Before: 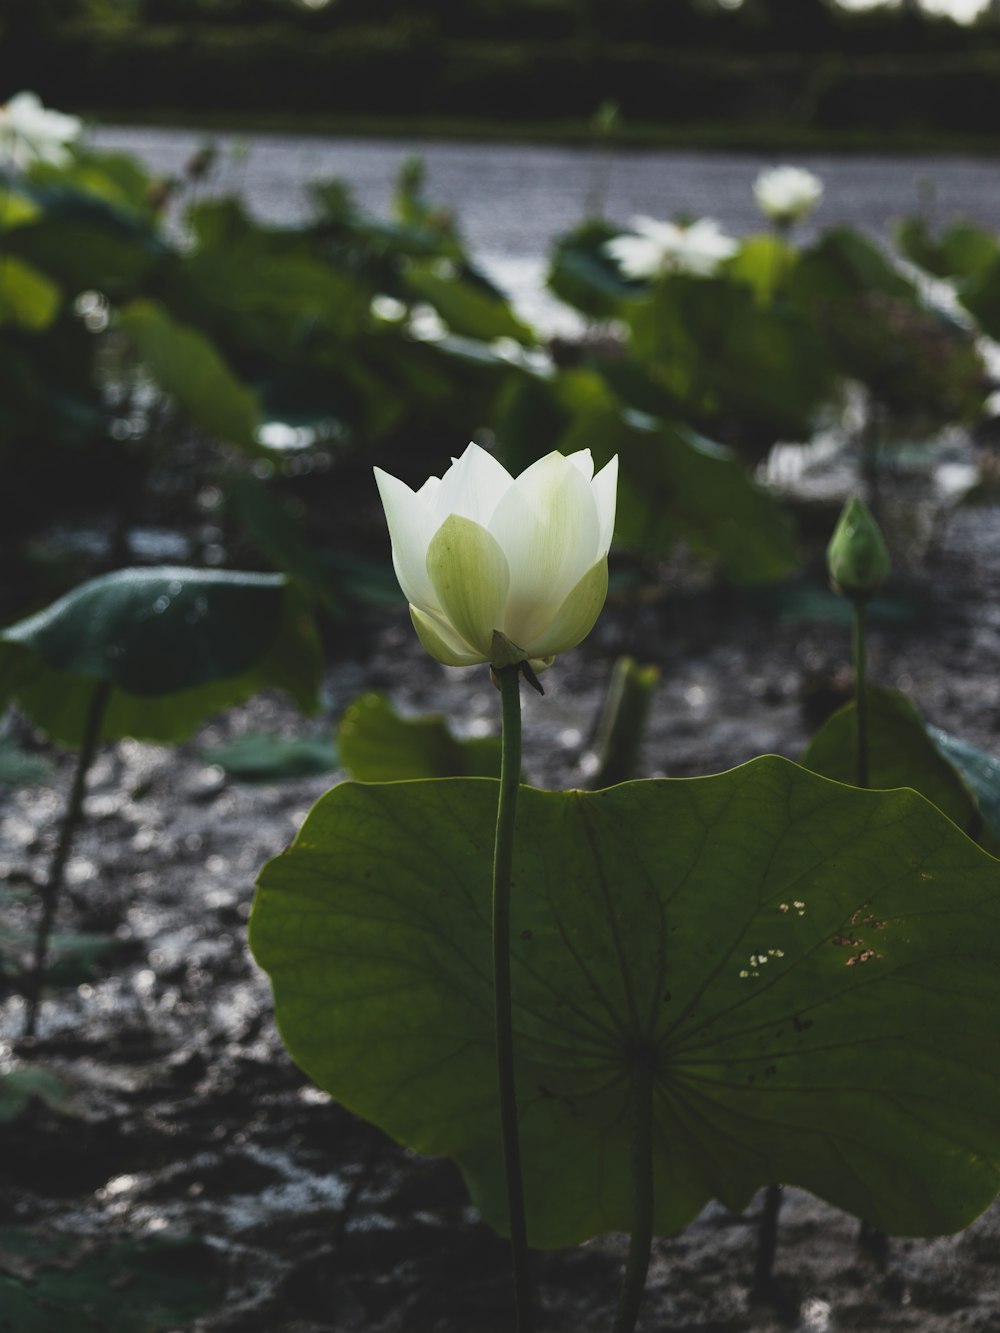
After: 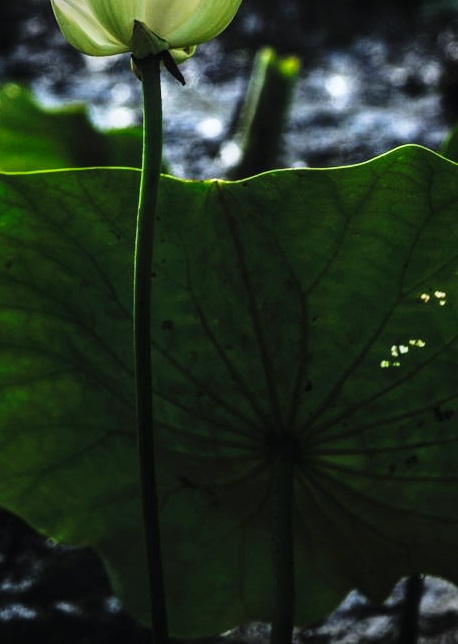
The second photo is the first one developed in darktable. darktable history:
exposure: exposure 0.999 EV, compensate highlight preservation false
local contrast: on, module defaults
tone curve: curves: ch0 [(0, 0) (0.003, 0.003) (0.011, 0.006) (0.025, 0.012) (0.044, 0.02) (0.069, 0.023) (0.1, 0.029) (0.136, 0.037) (0.177, 0.058) (0.224, 0.084) (0.277, 0.137) (0.335, 0.209) (0.399, 0.336) (0.468, 0.478) (0.543, 0.63) (0.623, 0.789) (0.709, 0.903) (0.801, 0.967) (0.898, 0.987) (1, 1)], preserve colors none
crop: left 35.976%, top 45.819%, right 18.162%, bottom 5.807%
filmic rgb: black relative exposure -7.65 EV, white relative exposure 4.56 EV, hardness 3.61, color science v6 (2022)
white balance: red 0.925, blue 1.046
vignetting: on, module defaults
